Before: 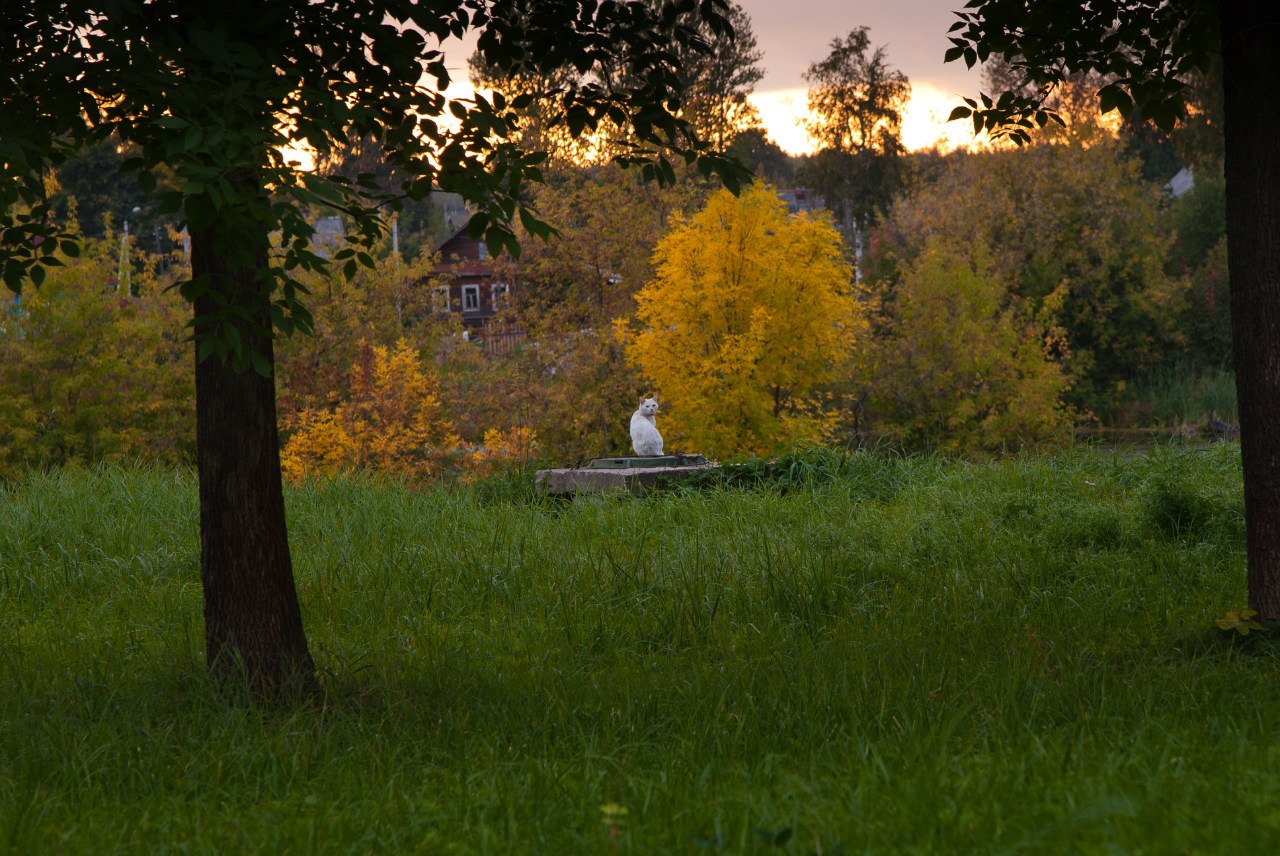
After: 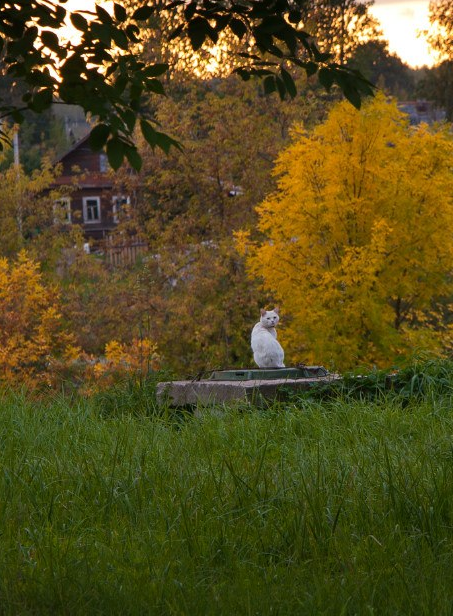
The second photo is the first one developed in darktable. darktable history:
exposure: compensate exposure bias true, compensate highlight preservation false
crop and rotate: left 29.668%, top 10.392%, right 34.934%, bottom 17.619%
